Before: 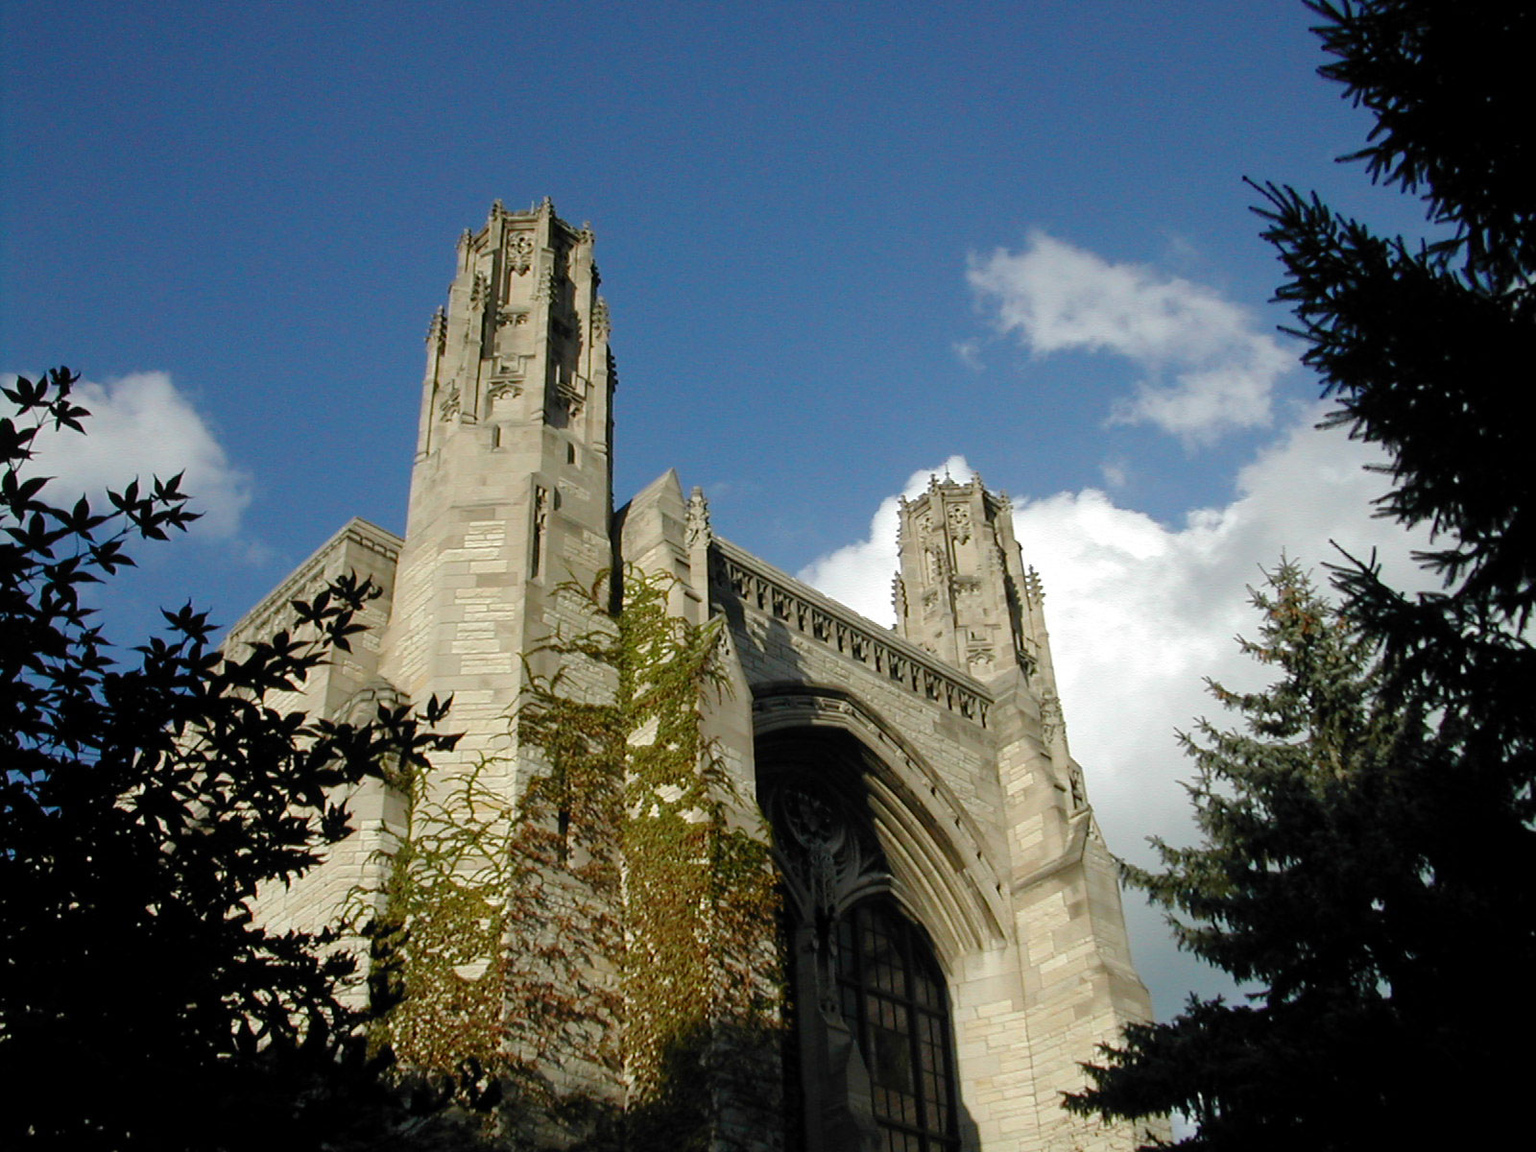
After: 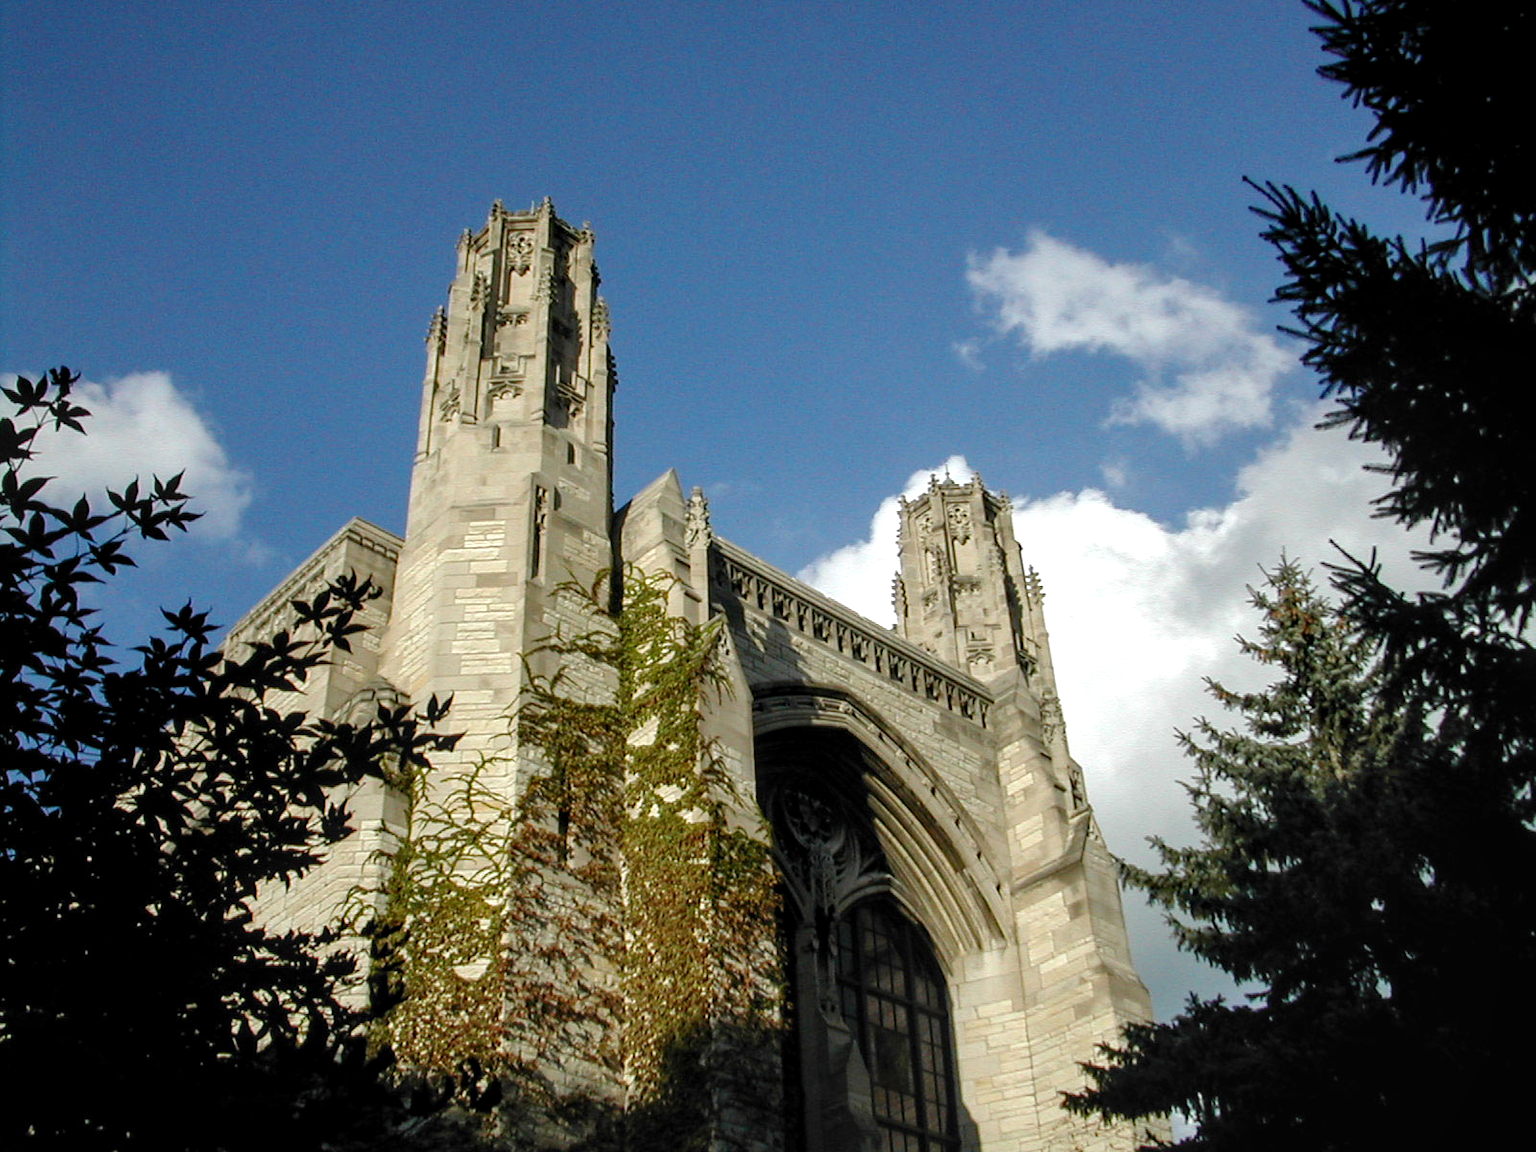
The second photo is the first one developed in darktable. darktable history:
exposure: exposure 0.203 EV, compensate exposure bias true, compensate highlight preservation false
local contrast: detail 130%
